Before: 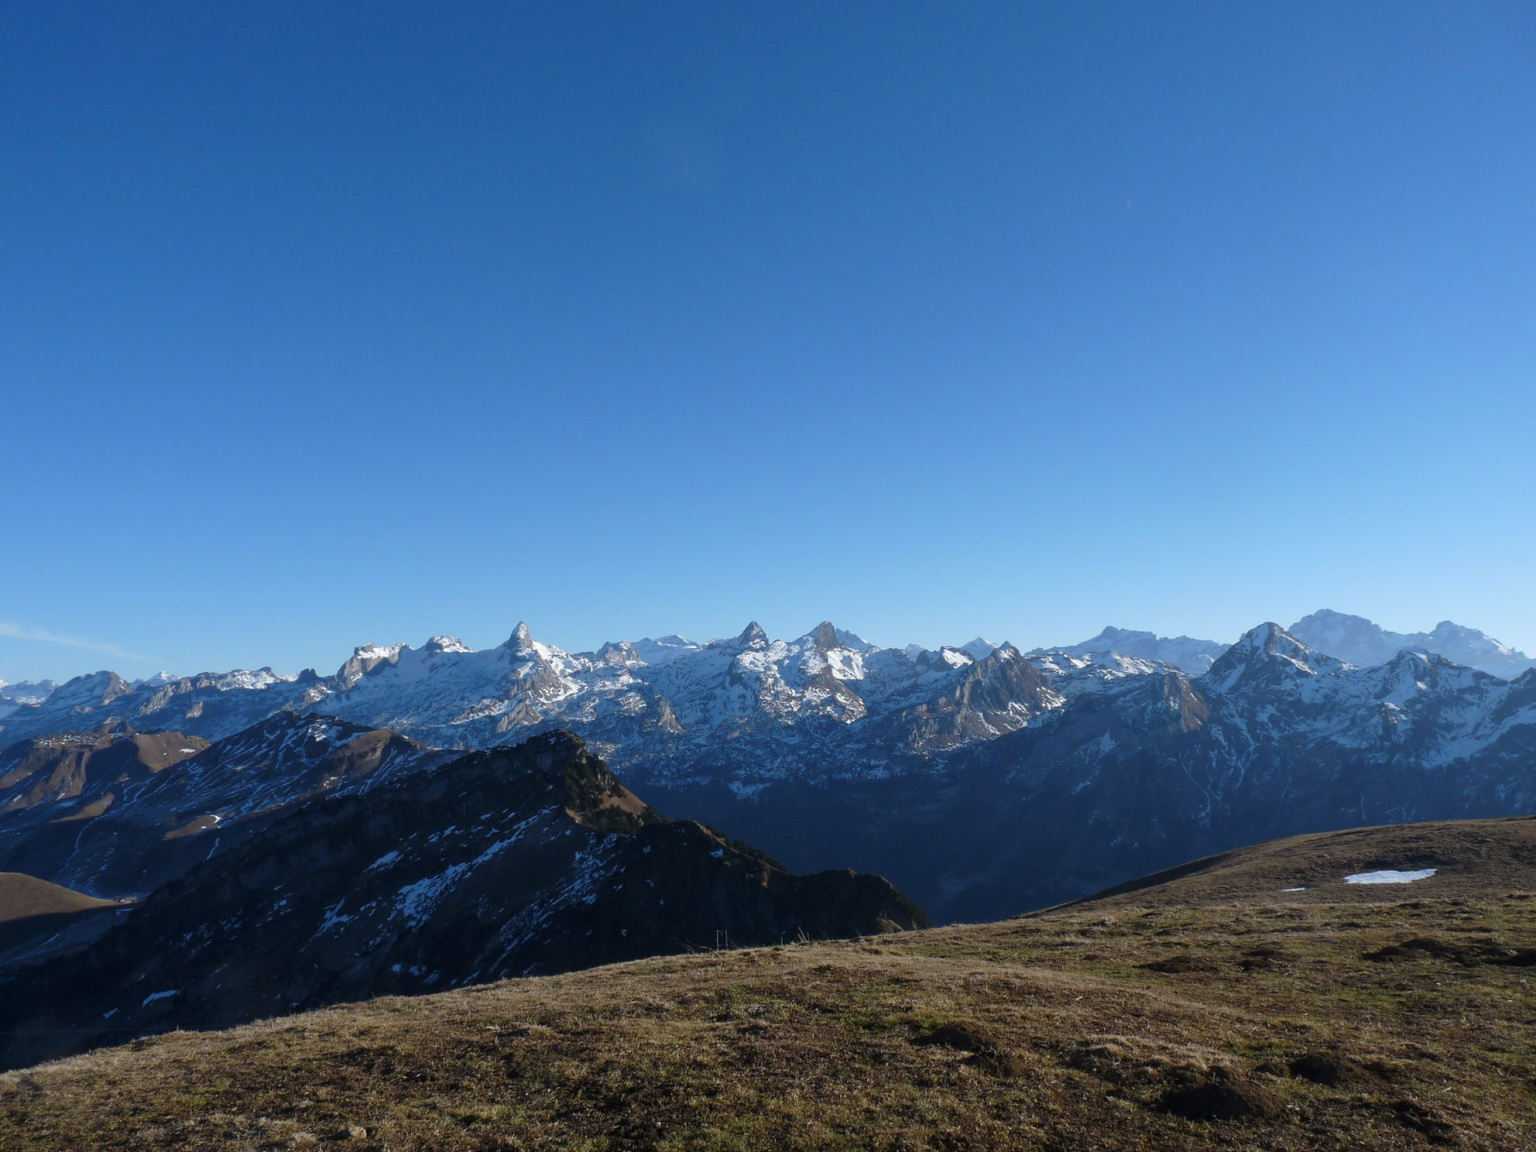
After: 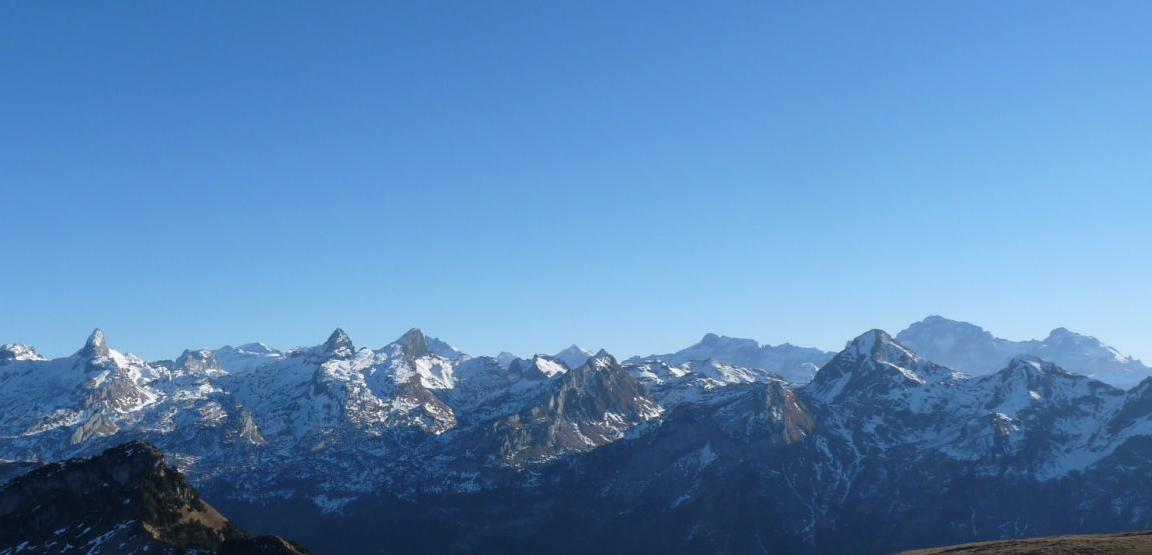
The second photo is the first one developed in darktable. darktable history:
crop and rotate: left 27.997%, top 26.608%, bottom 27.108%
exposure: compensate highlight preservation false
